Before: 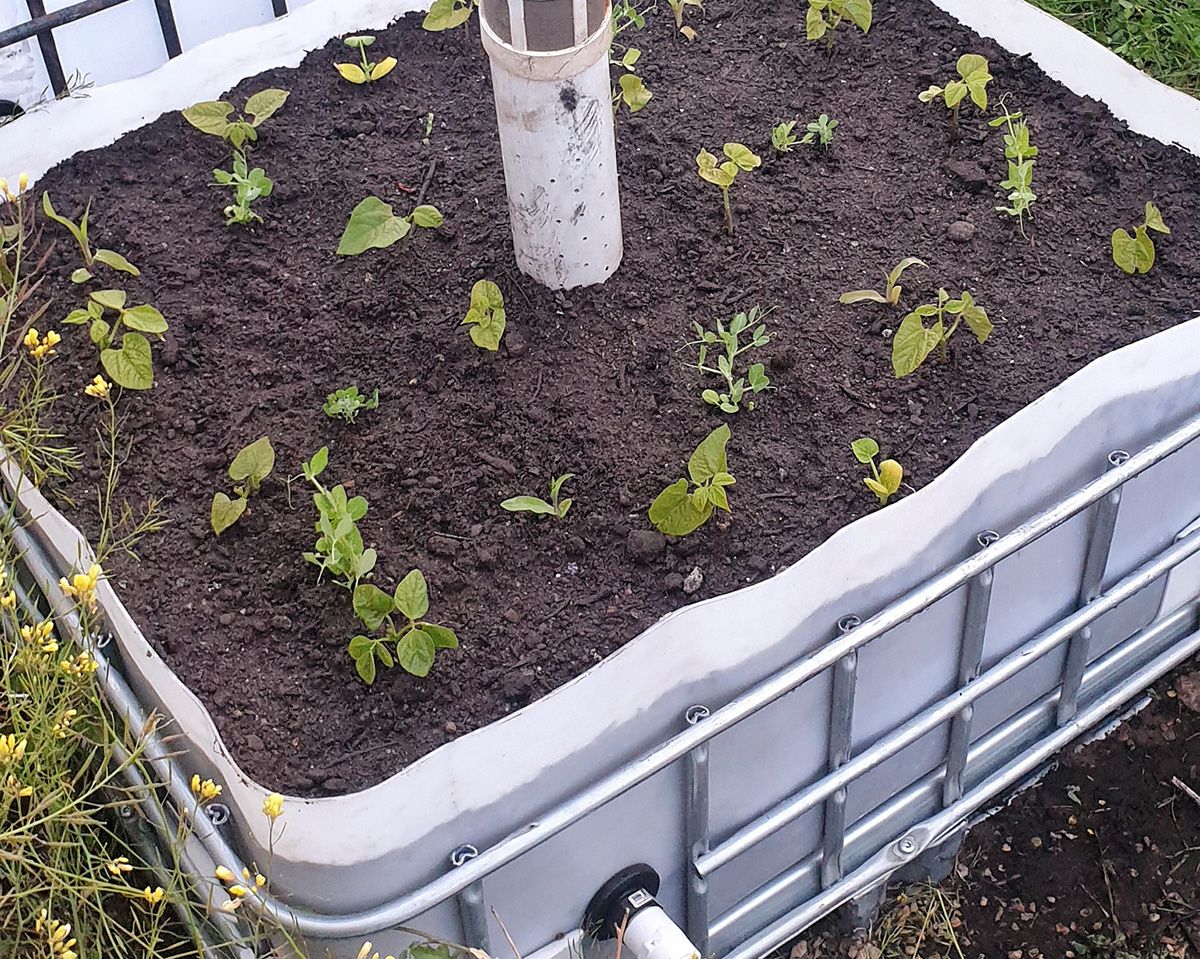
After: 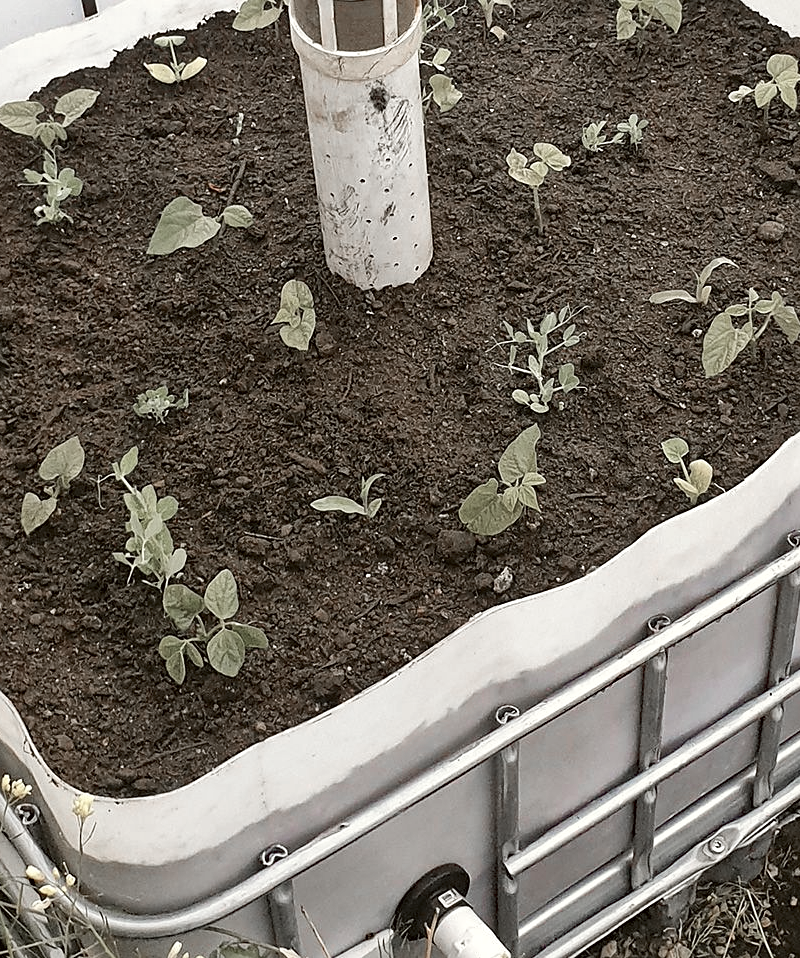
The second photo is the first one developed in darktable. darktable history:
sharpen: amount 0.217
color balance rgb: perceptual saturation grading › global saturation 0.708%
crop and rotate: left 15.896%, right 17.423%
color zones: curves: ch1 [(0, 0.708) (0.088, 0.648) (0.245, 0.187) (0.429, 0.326) (0.571, 0.498) (0.714, 0.5) (0.857, 0.5) (1, 0.708)]
contrast brightness saturation: contrast 0.099, saturation -0.295
haze removal: strength 0.281, distance 0.254, compatibility mode true, adaptive false
color correction: highlights a* -1.2, highlights b* 10.3, shadows a* 0.397, shadows b* 19.37
